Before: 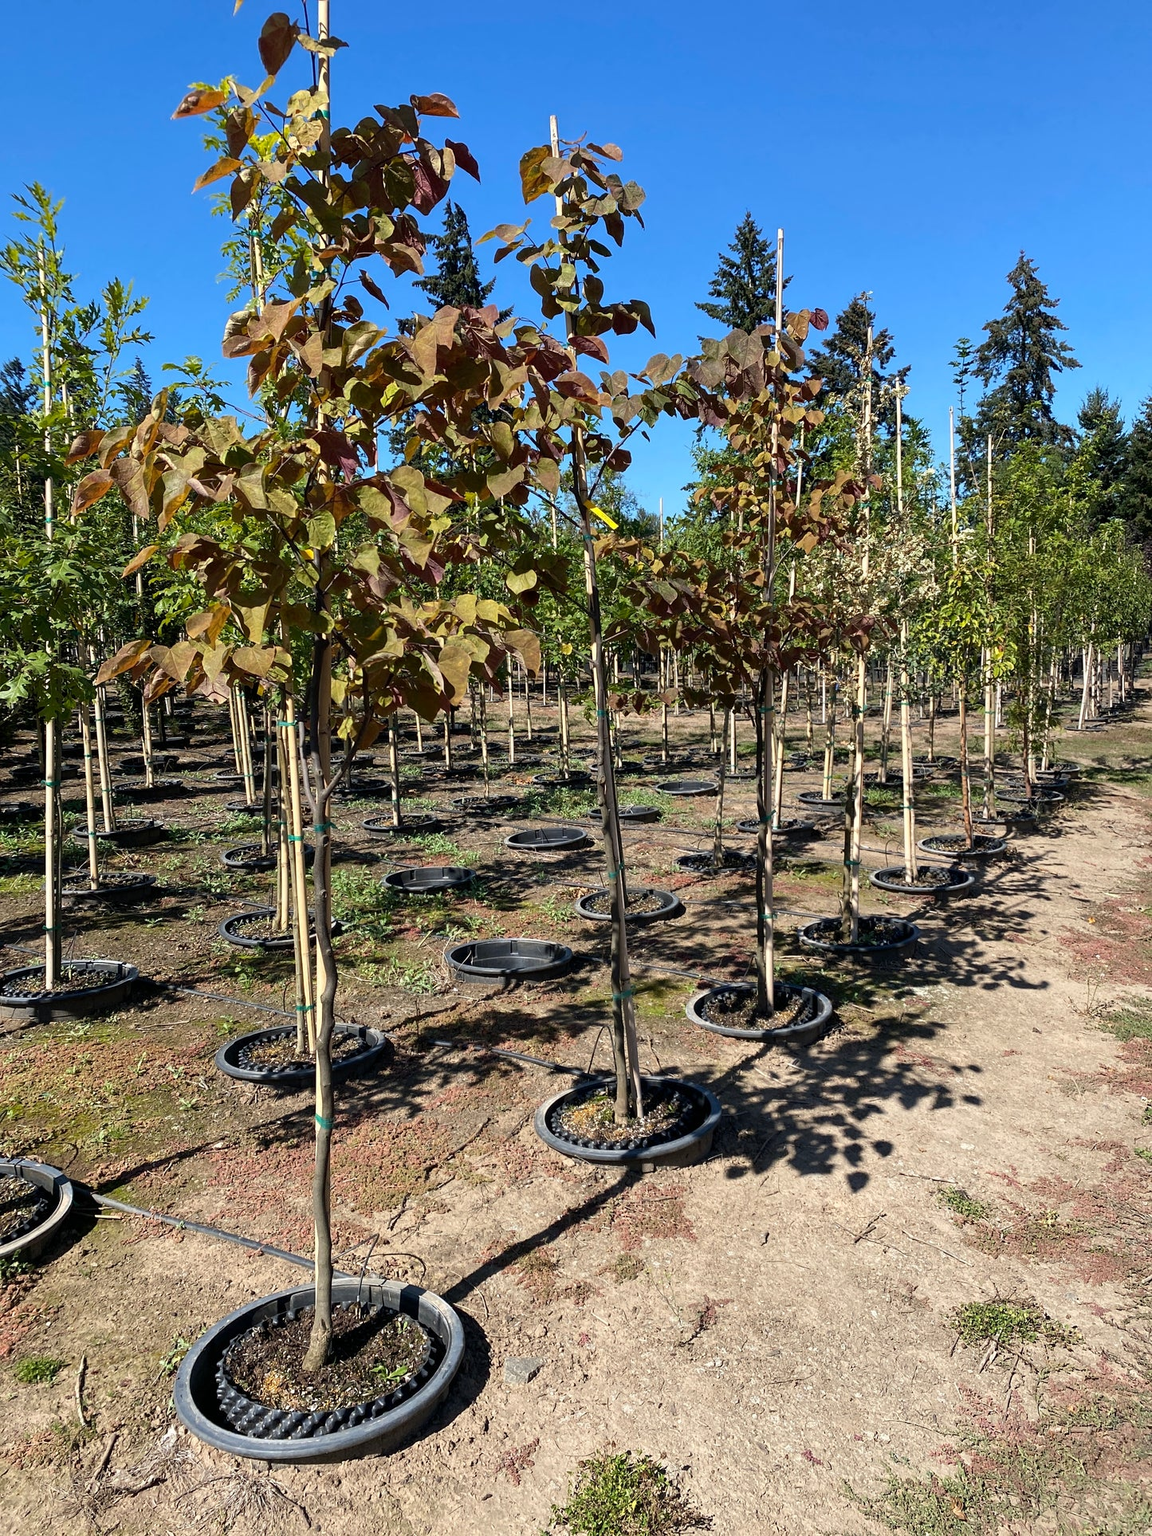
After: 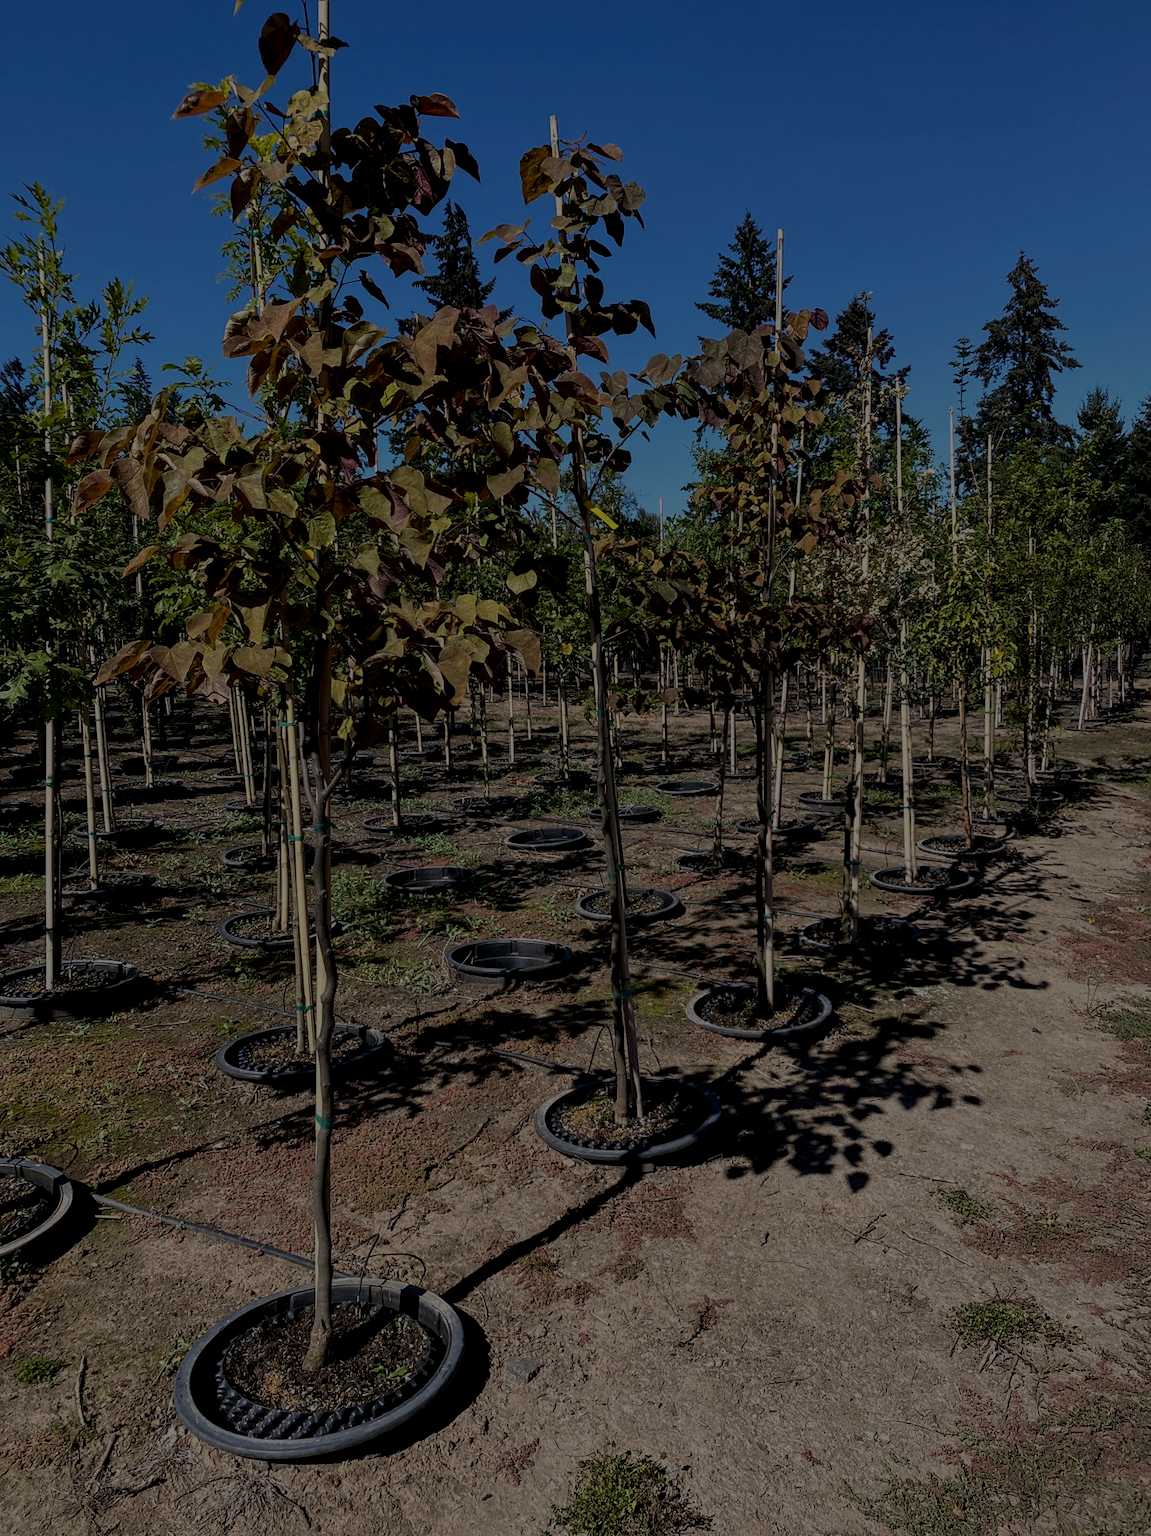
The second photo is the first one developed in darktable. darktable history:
local contrast: detail 130%
white balance: red 1.009, blue 1.027
exposure: exposure -2.446 EV, compensate highlight preservation false
